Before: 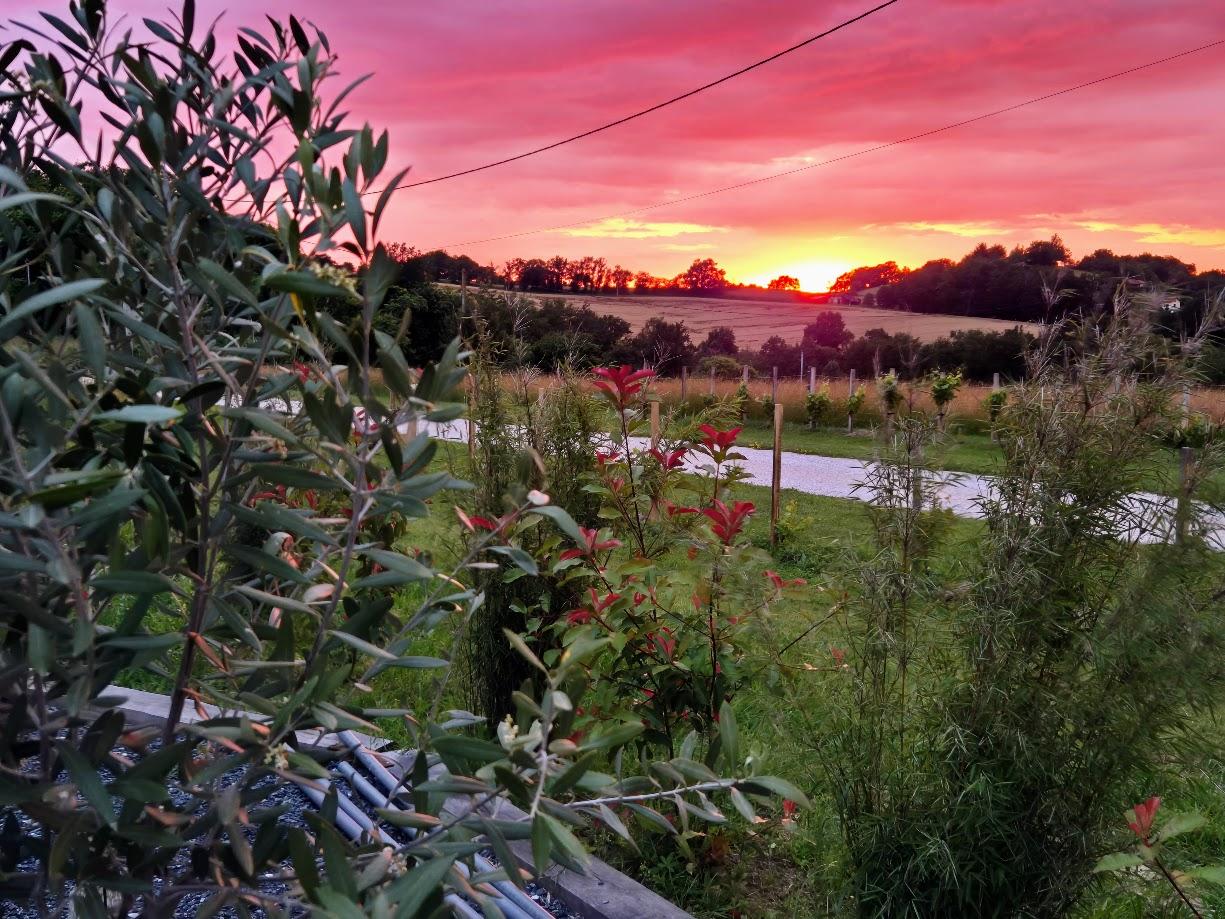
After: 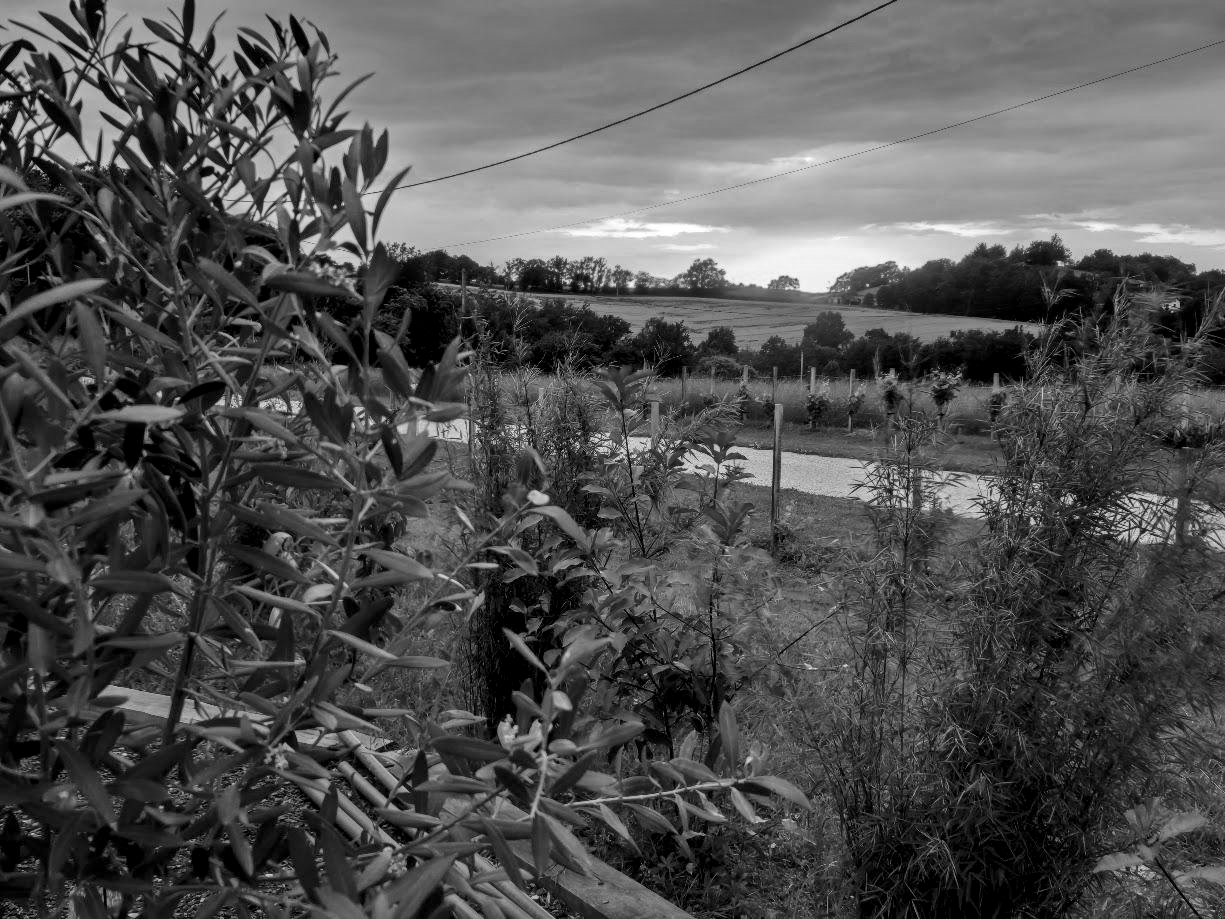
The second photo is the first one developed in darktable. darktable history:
monochrome: a 26.22, b 42.67, size 0.8
local contrast: detail 130%
